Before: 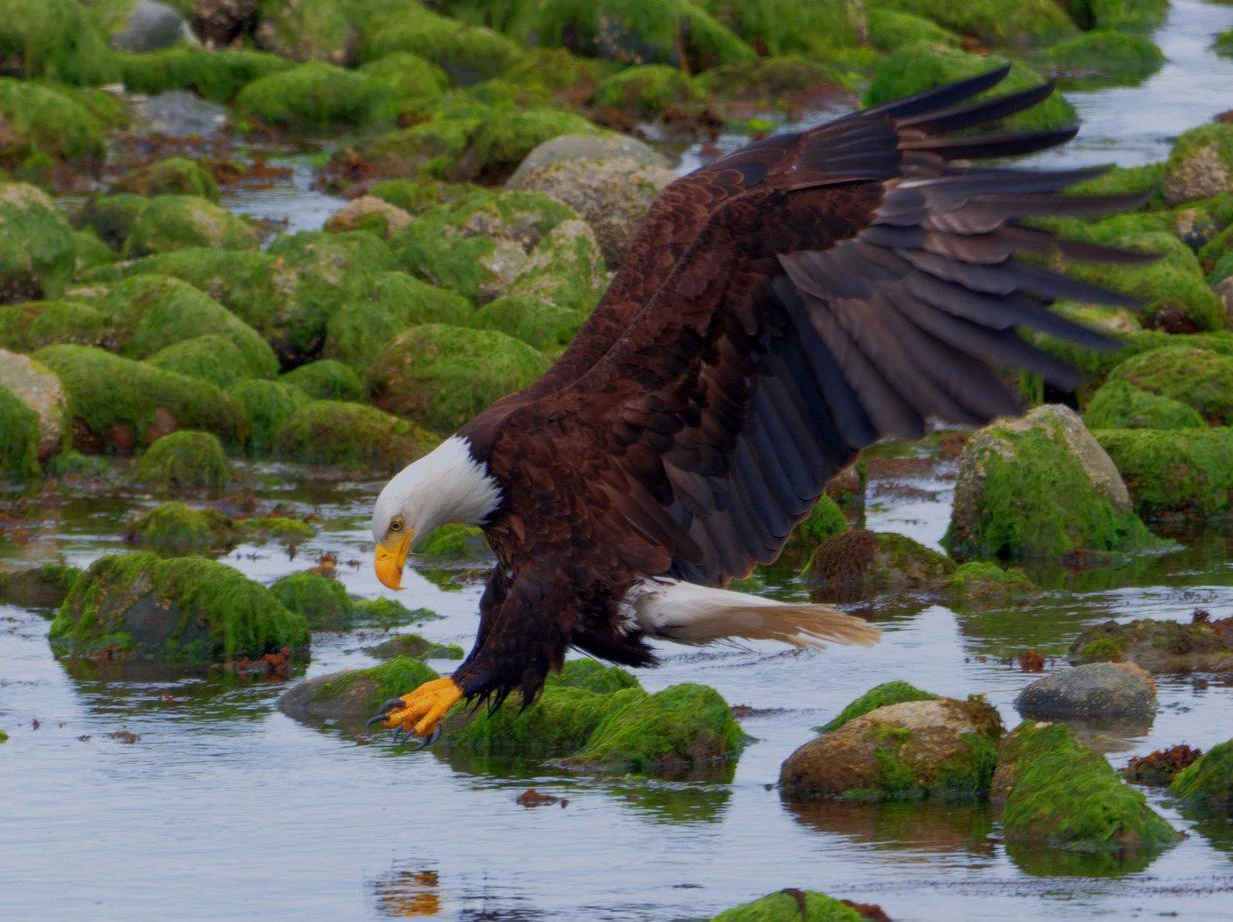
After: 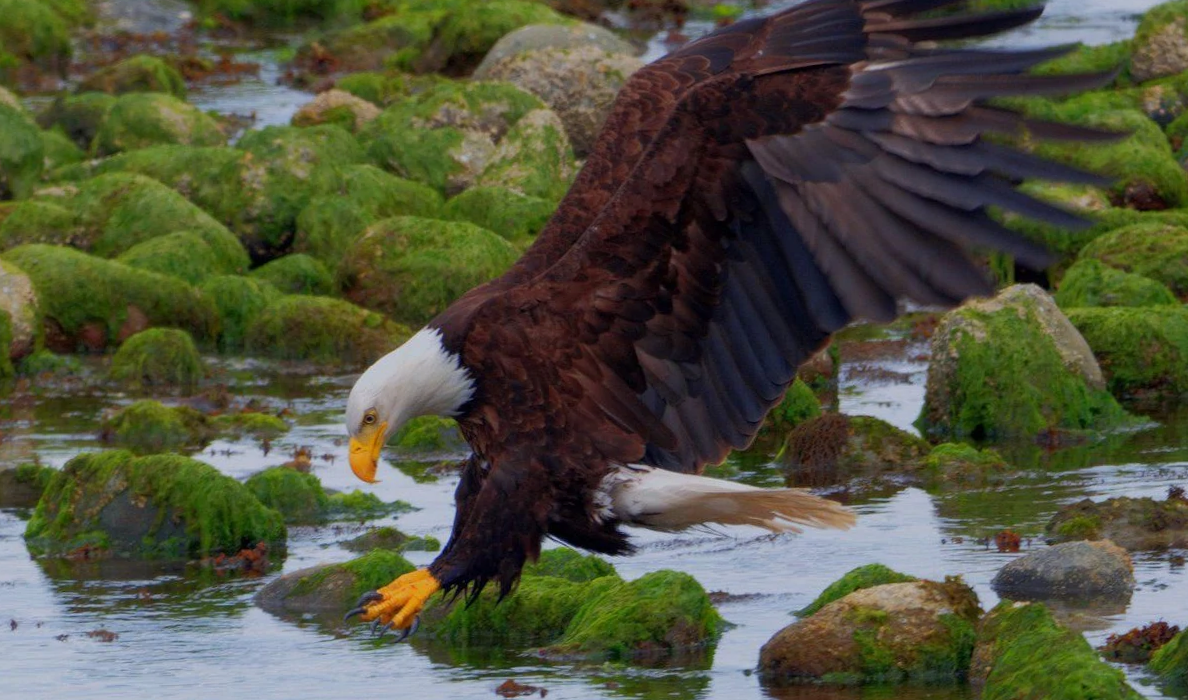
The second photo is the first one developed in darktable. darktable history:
rotate and perspective: rotation -1.17°, automatic cropping off
crop and rotate: left 2.991%, top 13.302%, right 1.981%, bottom 12.636%
